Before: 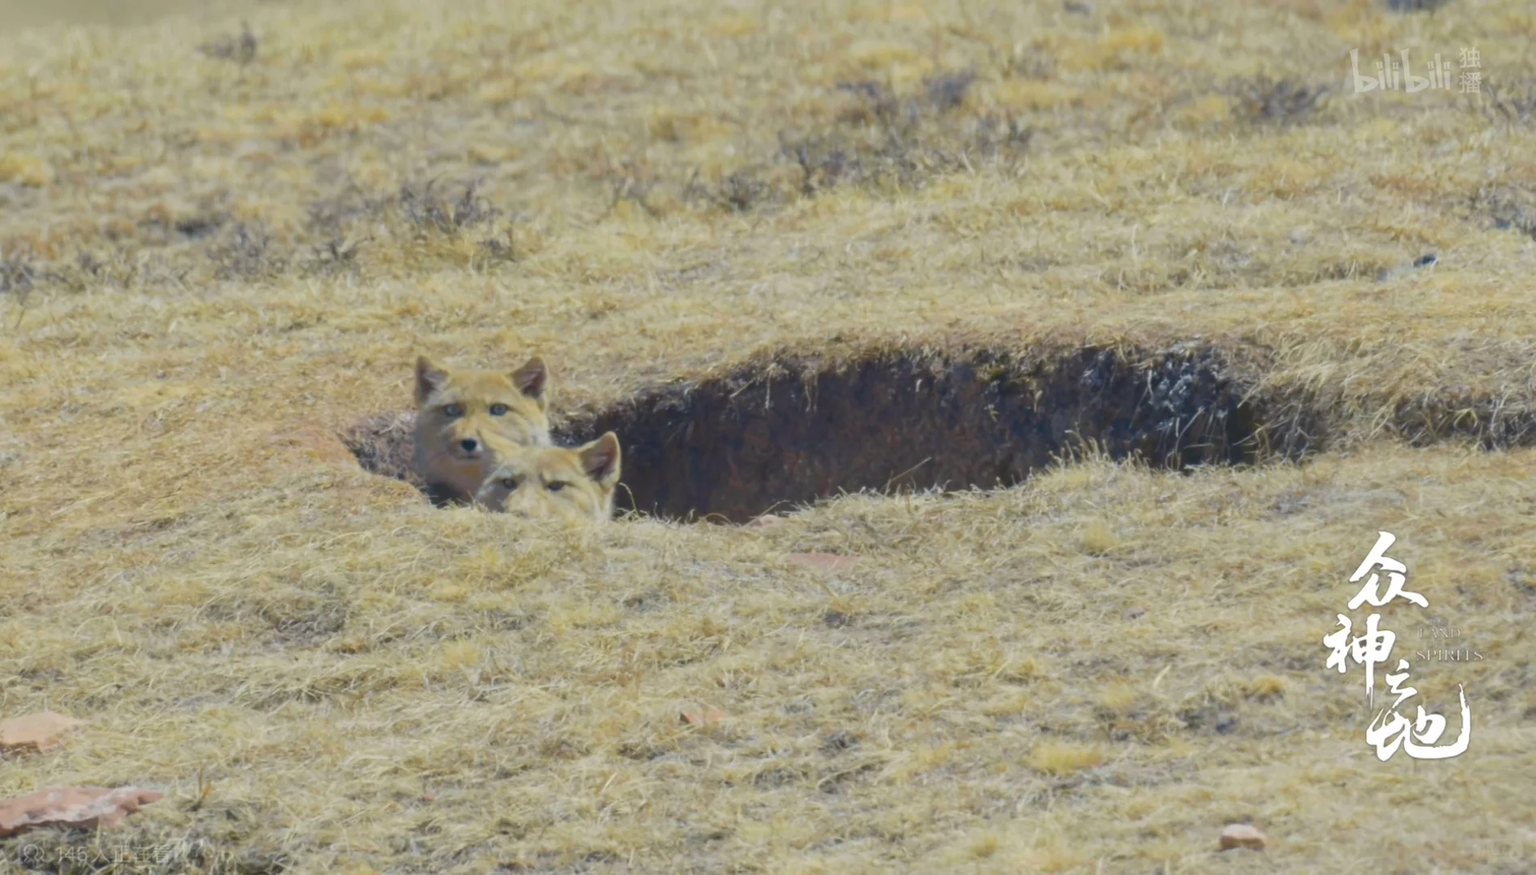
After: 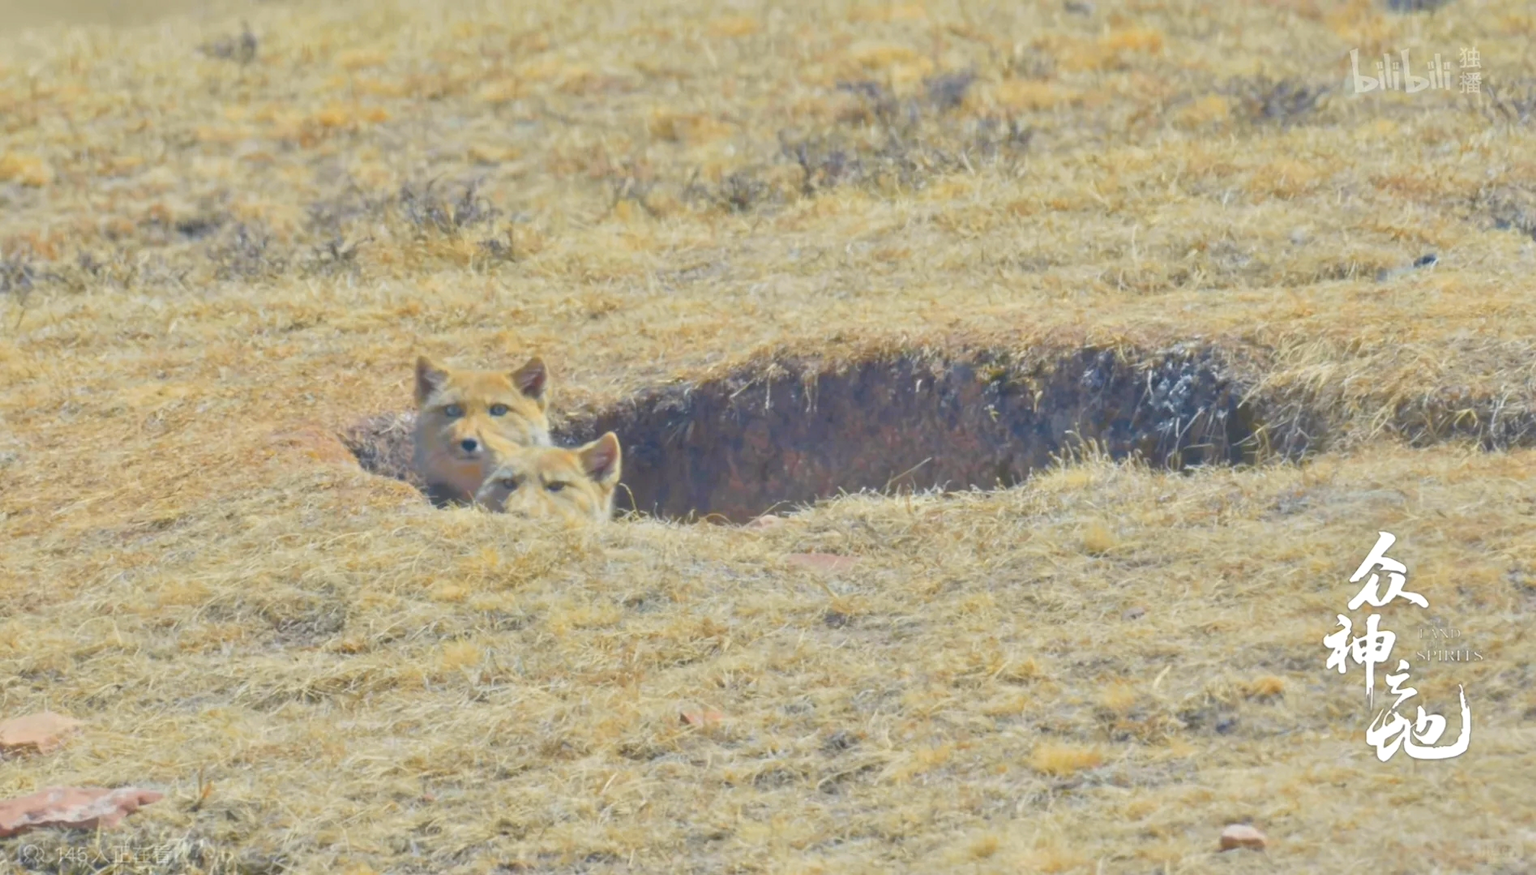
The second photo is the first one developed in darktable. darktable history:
tone equalizer: -7 EV 0.15 EV, -6 EV 0.6 EV, -5 EV 1.15 EV, -4 EV 1.33 EV, -3 EV 1.15 EV, -2 EV 0.6 EV, -1 EV 0.15 EV, mask exposure compensation -0.5 EV
color zones: curves: ch1 [(0.235, 0.558) (0.75, 0.5)]; ch2 [(0.25, 0.462) (0.749, 0.457)], mix 25.94%
